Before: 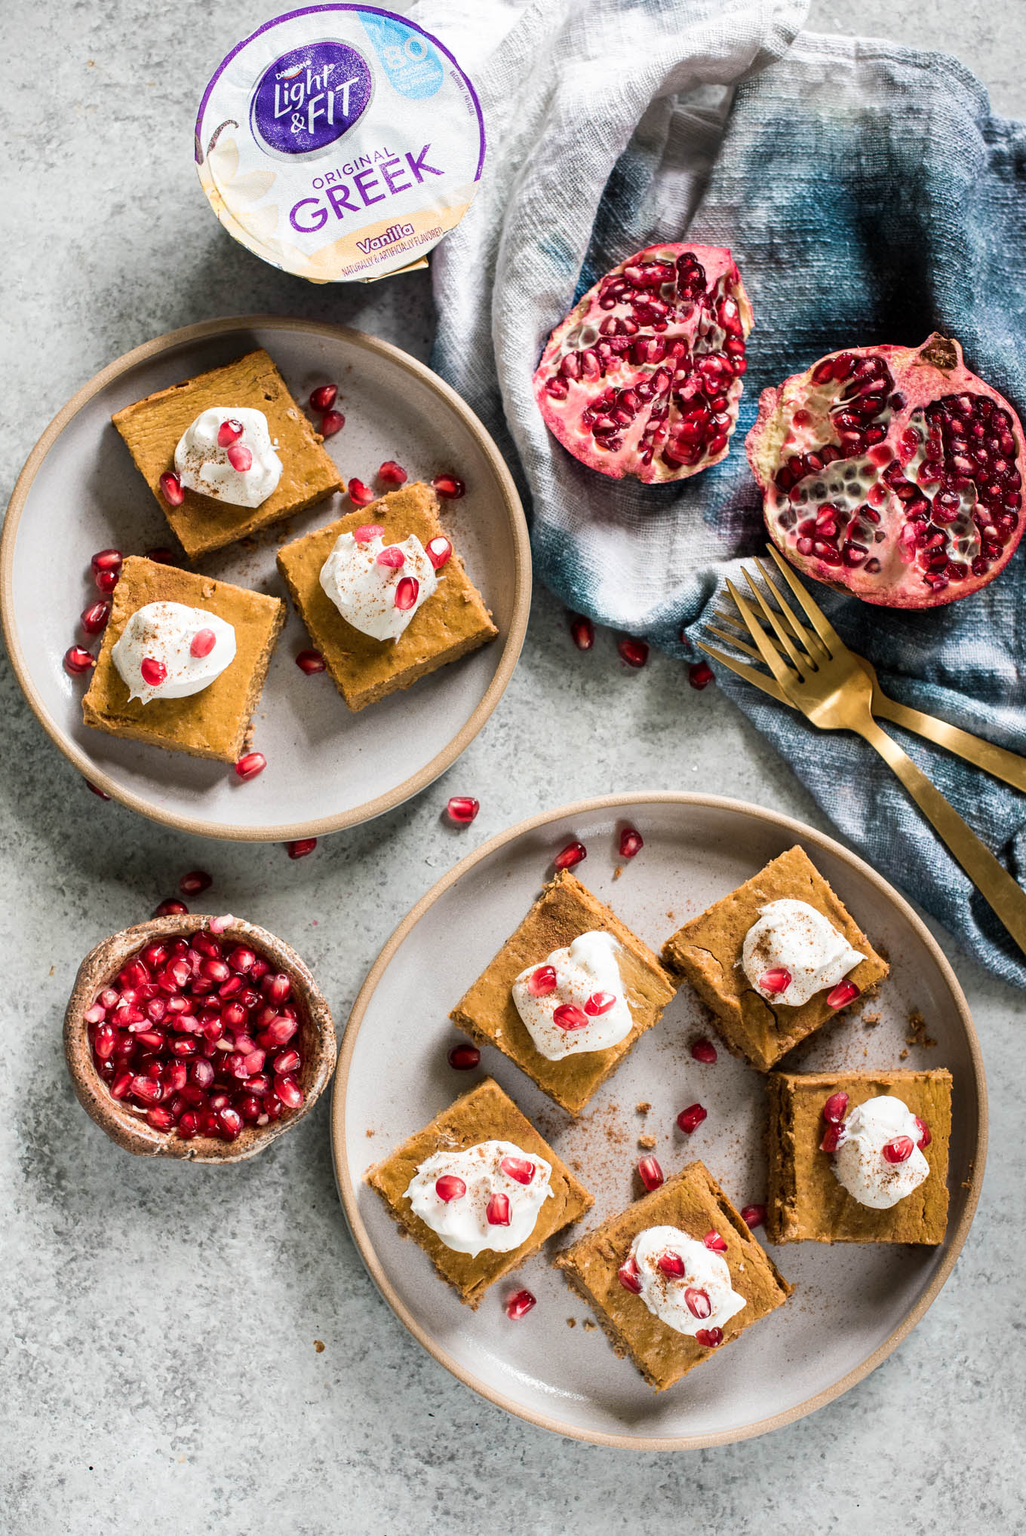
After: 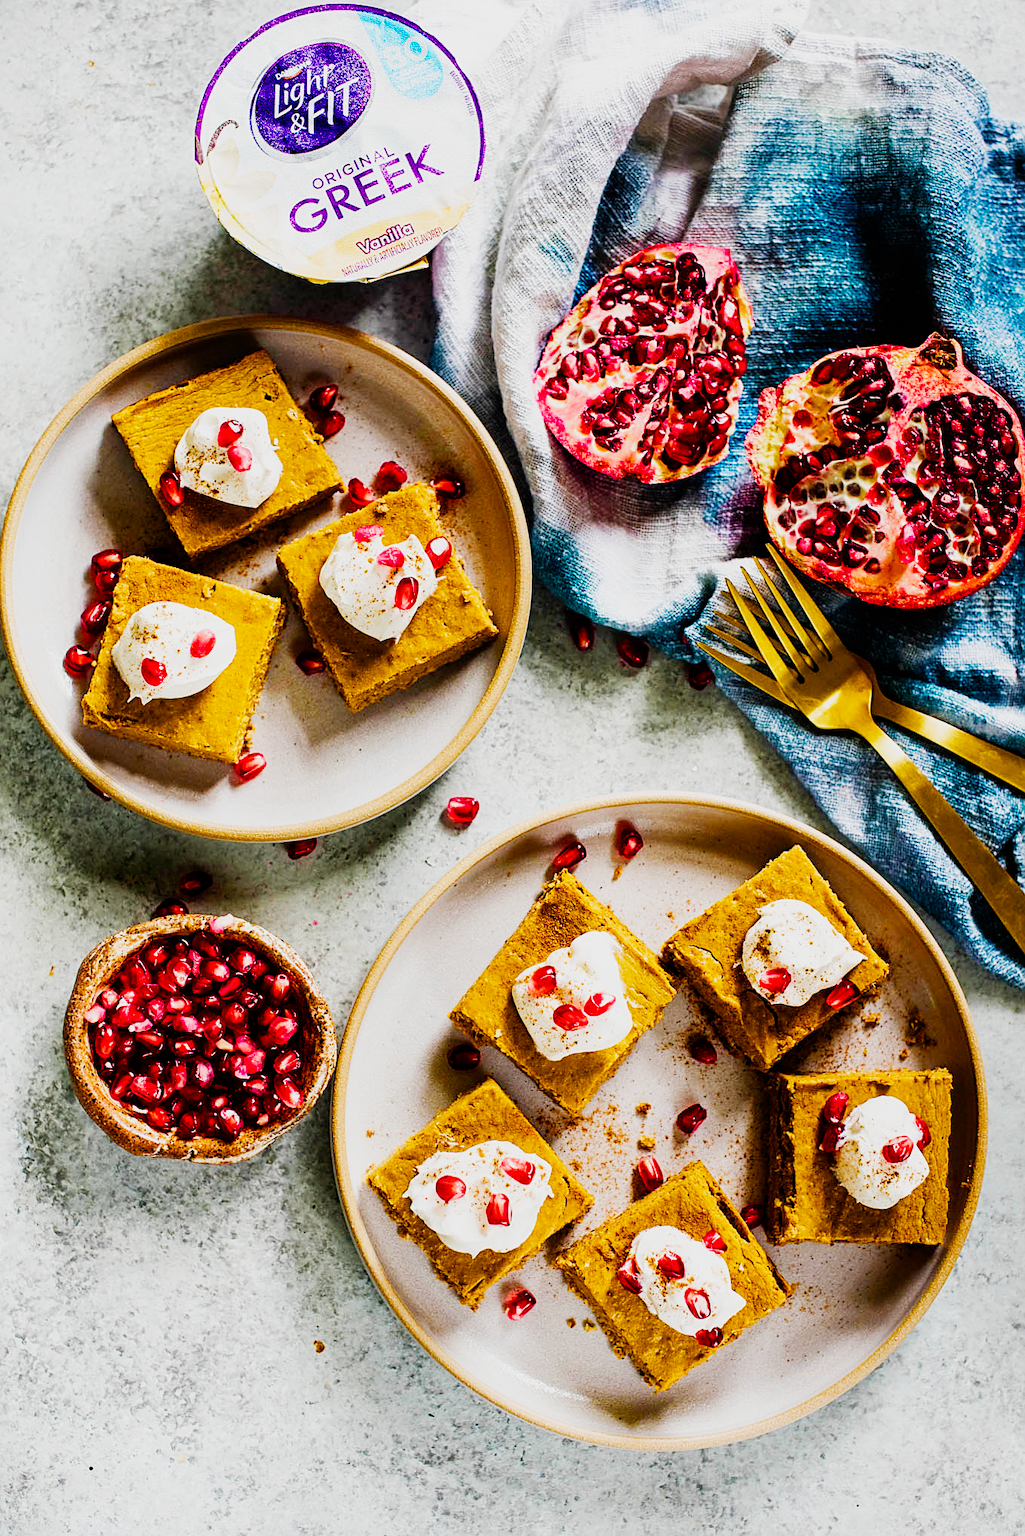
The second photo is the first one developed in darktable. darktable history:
sigmoid: contrast 1.7, skew -0.2, preserve hue 0%, red attenuation 0.1, red rotation 0.035, green attenuation 0.1, green rotation -0.017, blue attenuation 0.15, blue rotation -0.052, base primaries Rec2020
sharpen: on, module defaults
color balance: output saturation 110%
color balance rgb: linear chroma grading › shadows 10%, linear chroma grading › highlights 10%, linear chroma grading › global chroma 15%, linear chroma grading › mid-tones 15%, perceptual saturation grading › global saturation 40%, perceptual saturation grading › highlights -25%, perceptual saturation grading › mid-tones 35%, perceptual saturation grading › shadows 35%, perceptual brilliance grading › global brilliance 11.29%, global vibrance 11.29%
